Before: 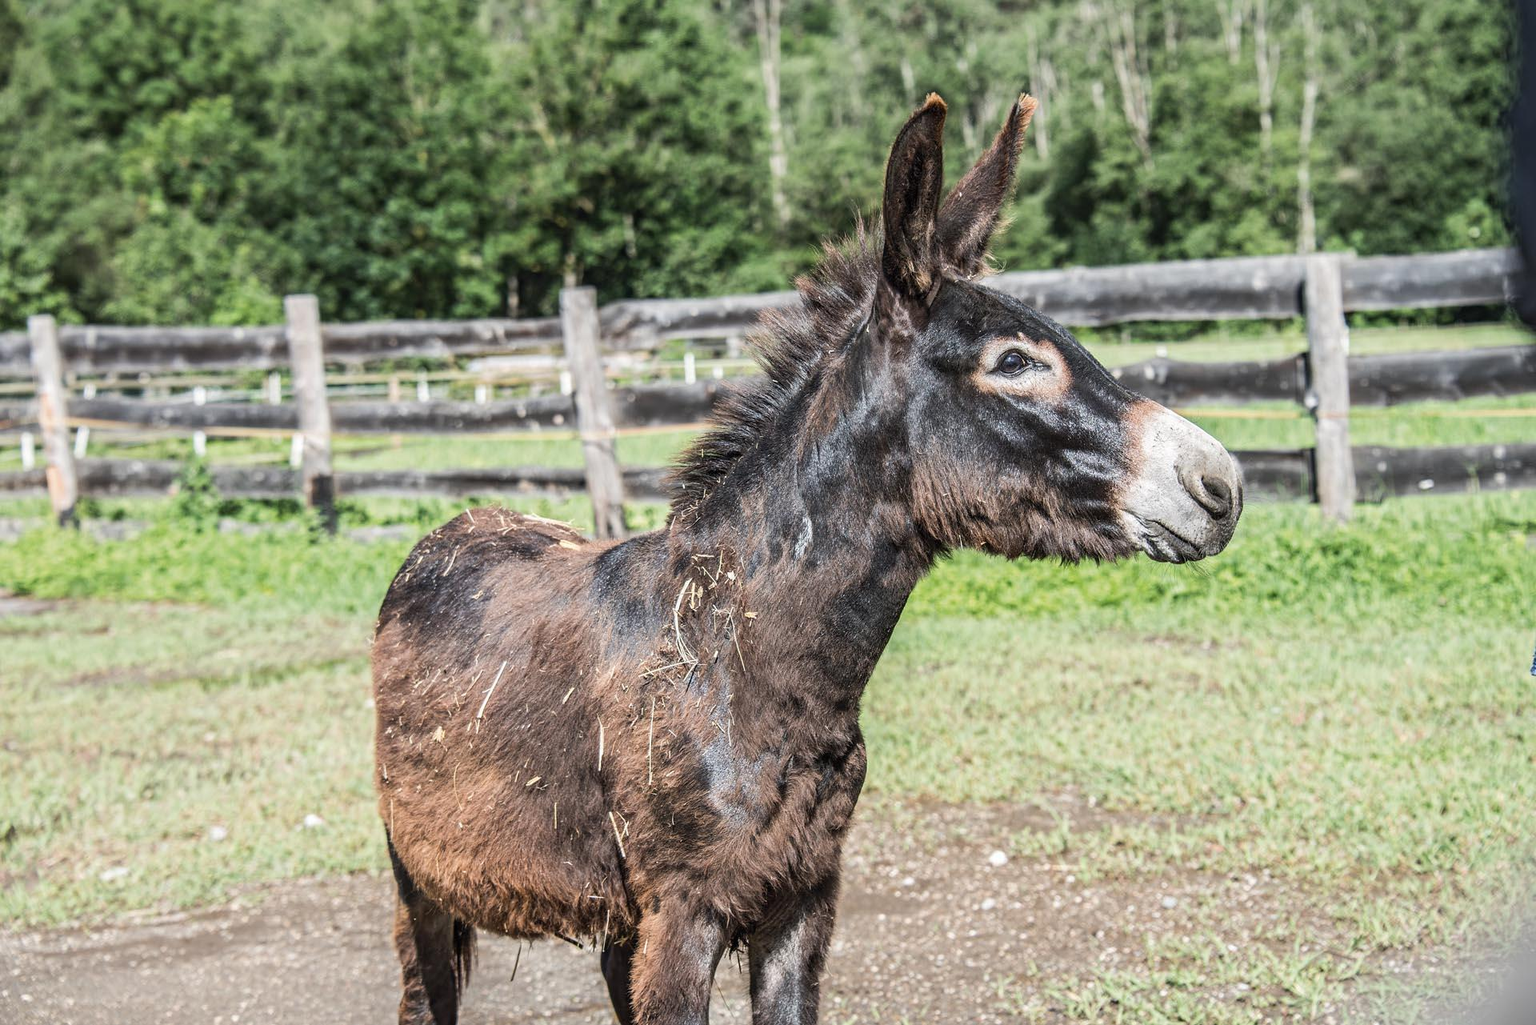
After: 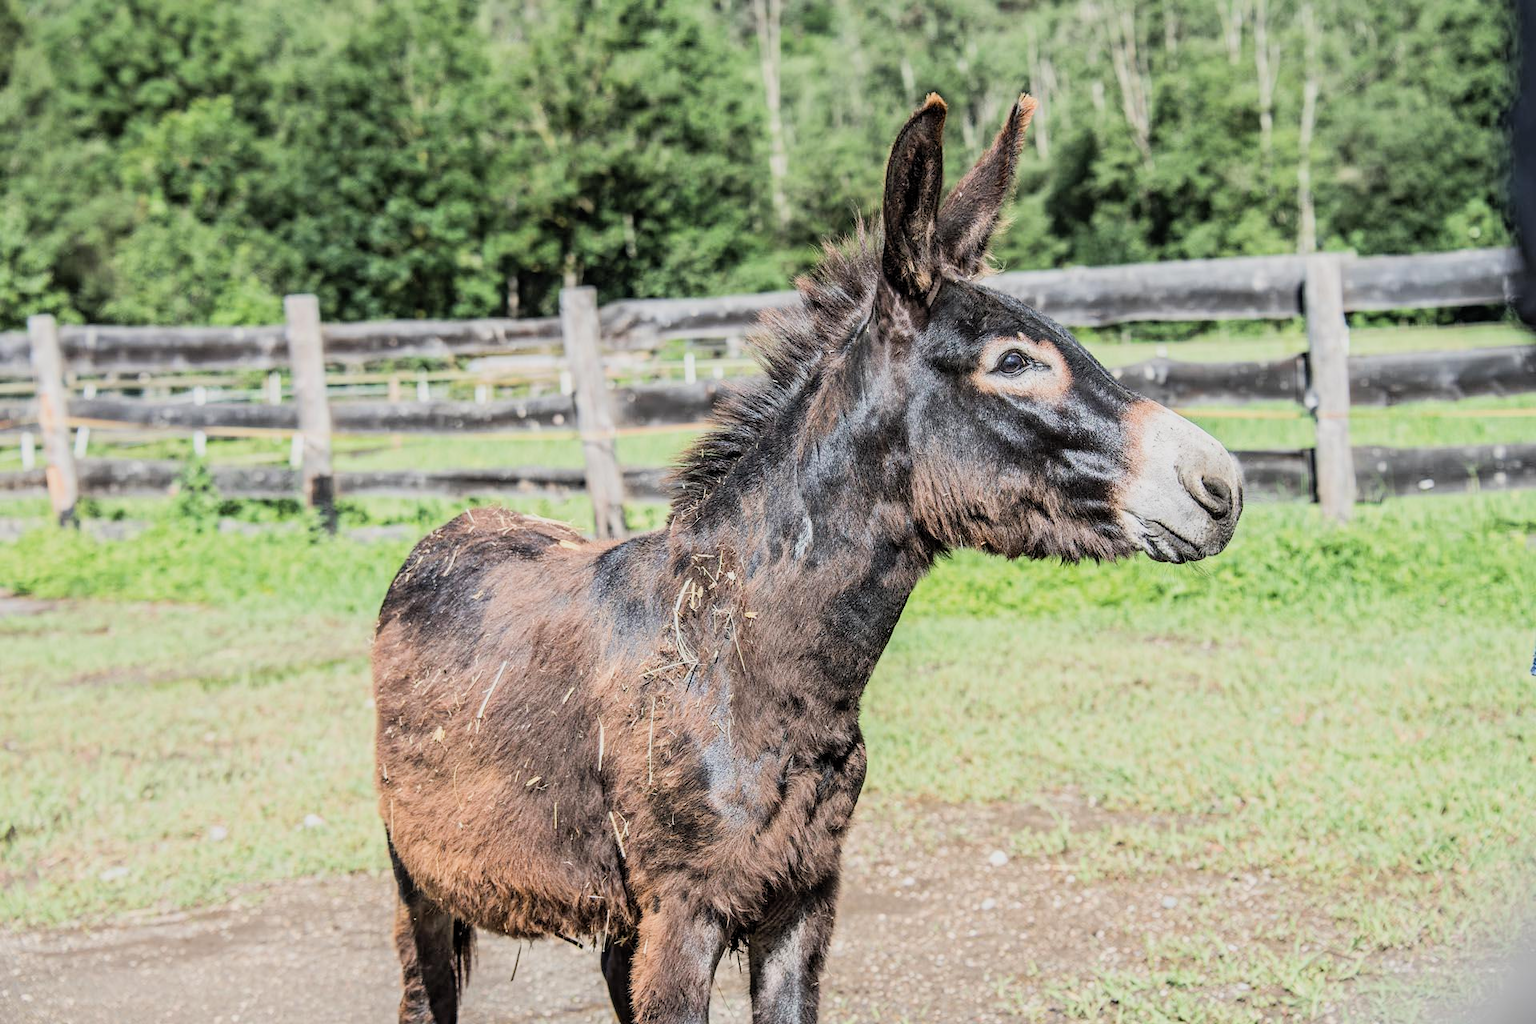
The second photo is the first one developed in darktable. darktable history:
filmic rgb: black relative exposure -7.65 EV, white relative exposure 4.56 EV, hardness 3.61, color science v6 (2022)
exposure: black level correction 0.001, exposure 0.499 EV, compensate exposure bias true, compensate highlight preservation false
